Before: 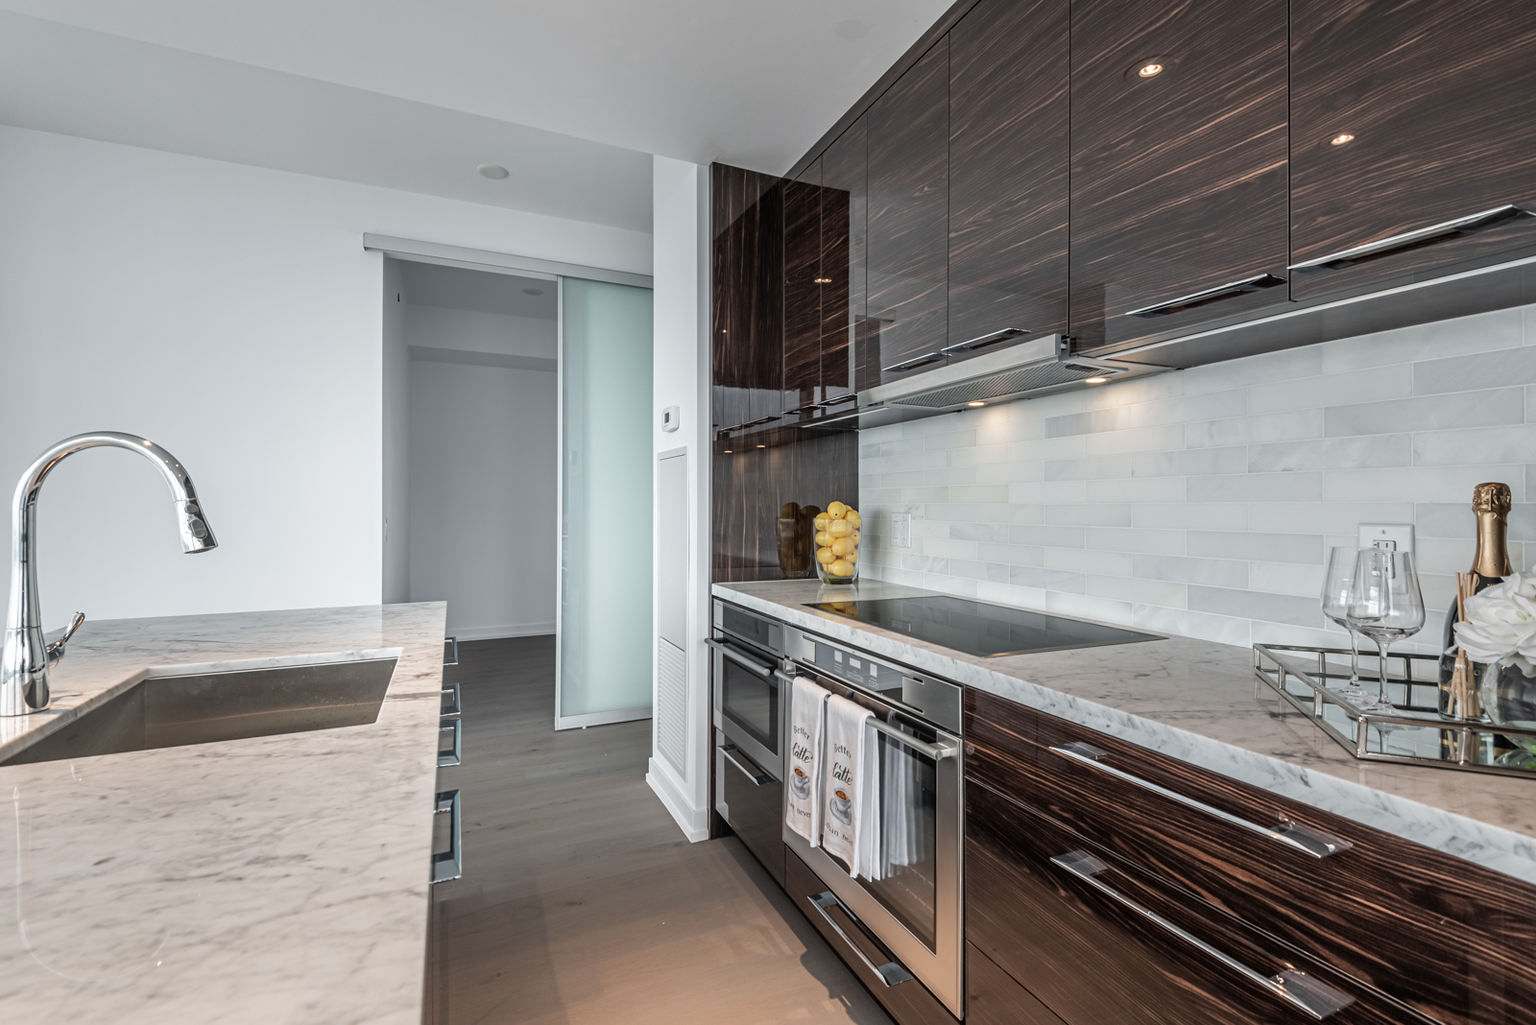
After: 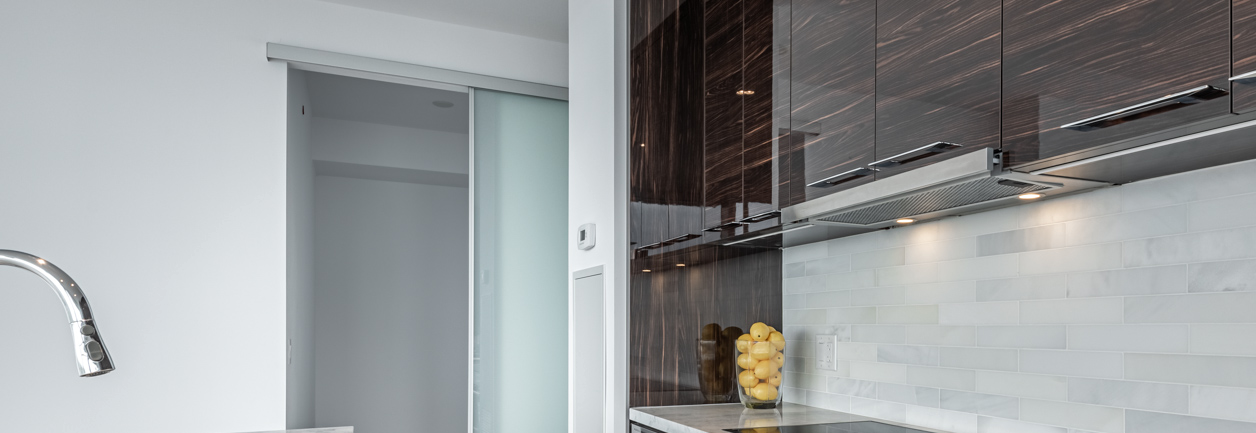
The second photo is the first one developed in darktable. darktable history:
crop: left 7.003%, top 18.805%, right 14.445%, bottom 40.609%
tone equalizer: edges refinement/feathering 500, mask exposure compensation -1.57 EV, preserve details no
